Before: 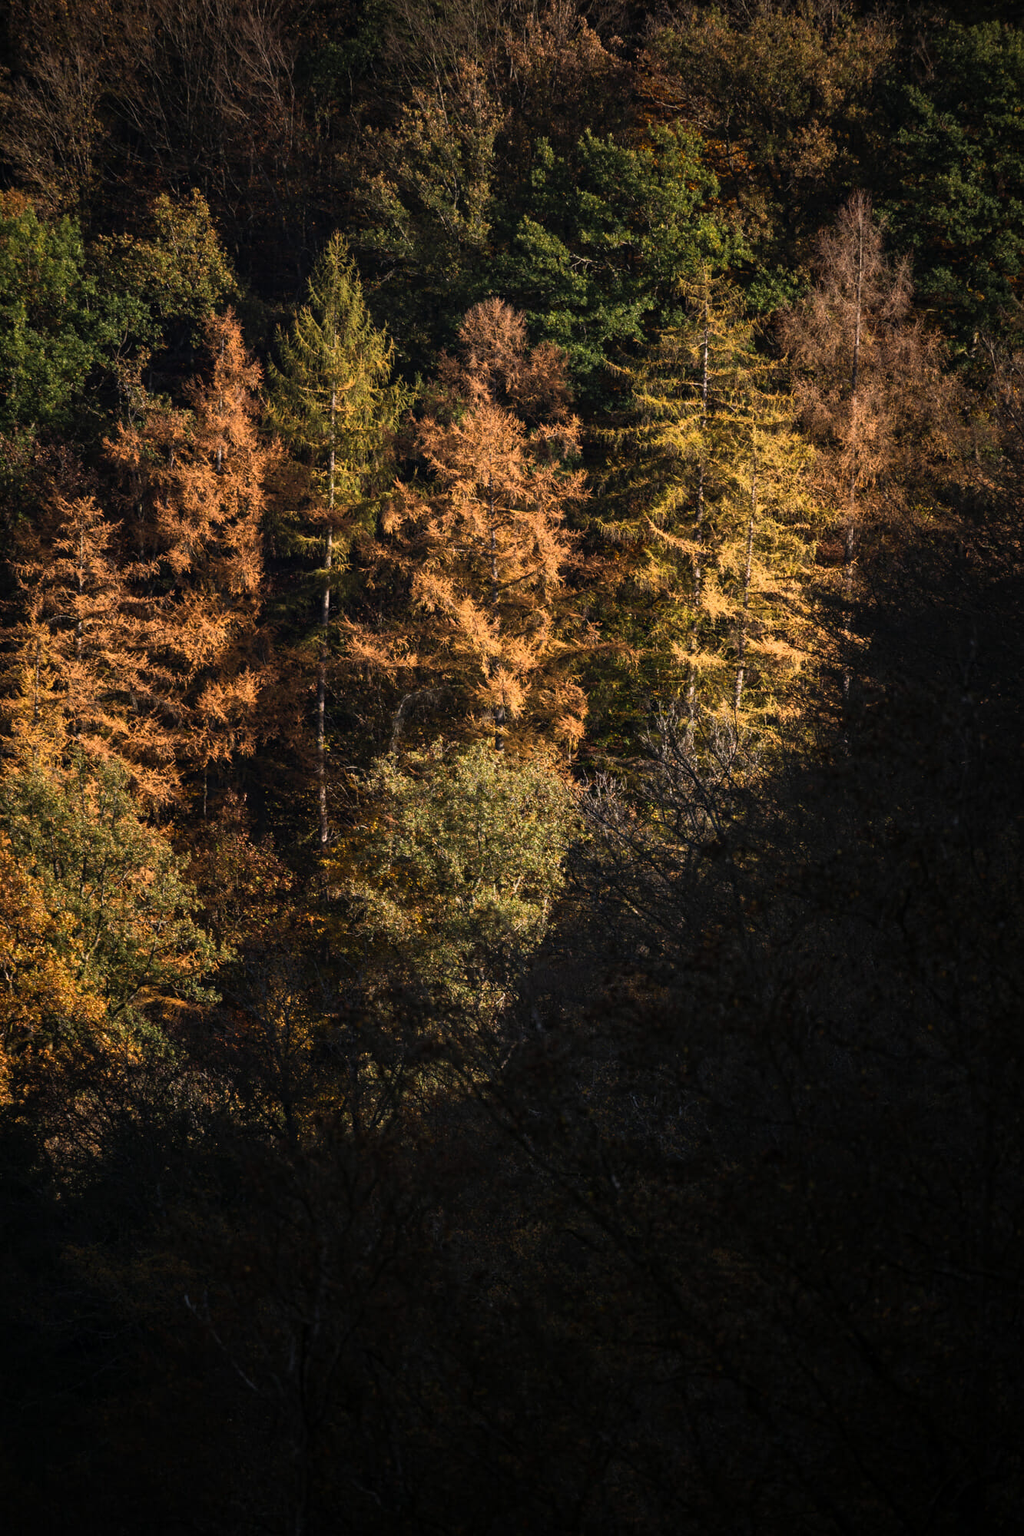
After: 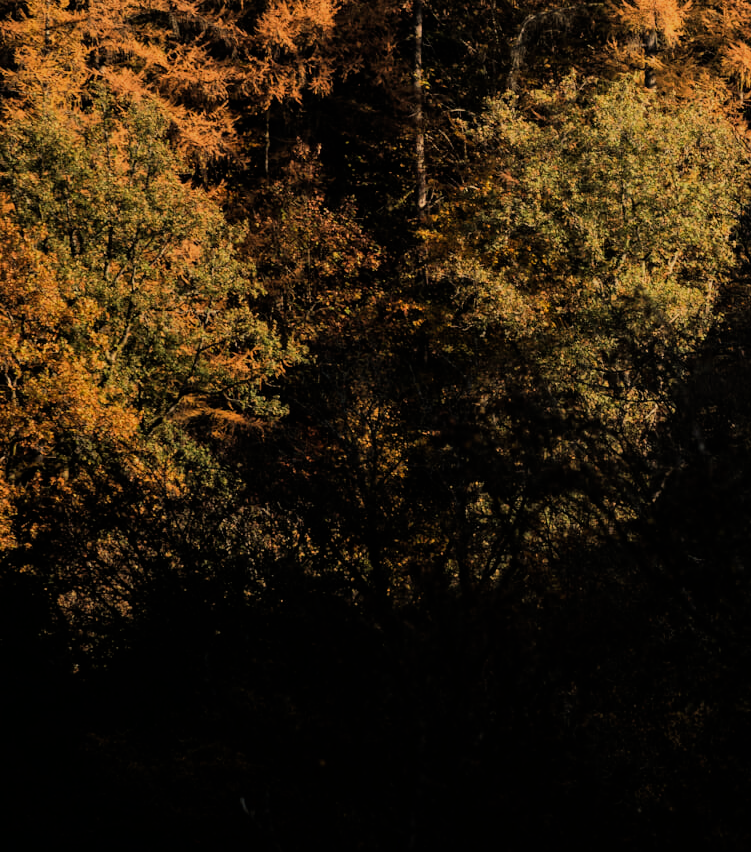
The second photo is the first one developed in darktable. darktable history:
filmic rgb: black relative exposure -7.15 EV, white relative exposure 5.36 EV, hardness 3.02, color science v6 (2022)
crop: top 44.483%, right 43.593%, bottom 12.892%
white balance: red 1.08, blue 0.791
